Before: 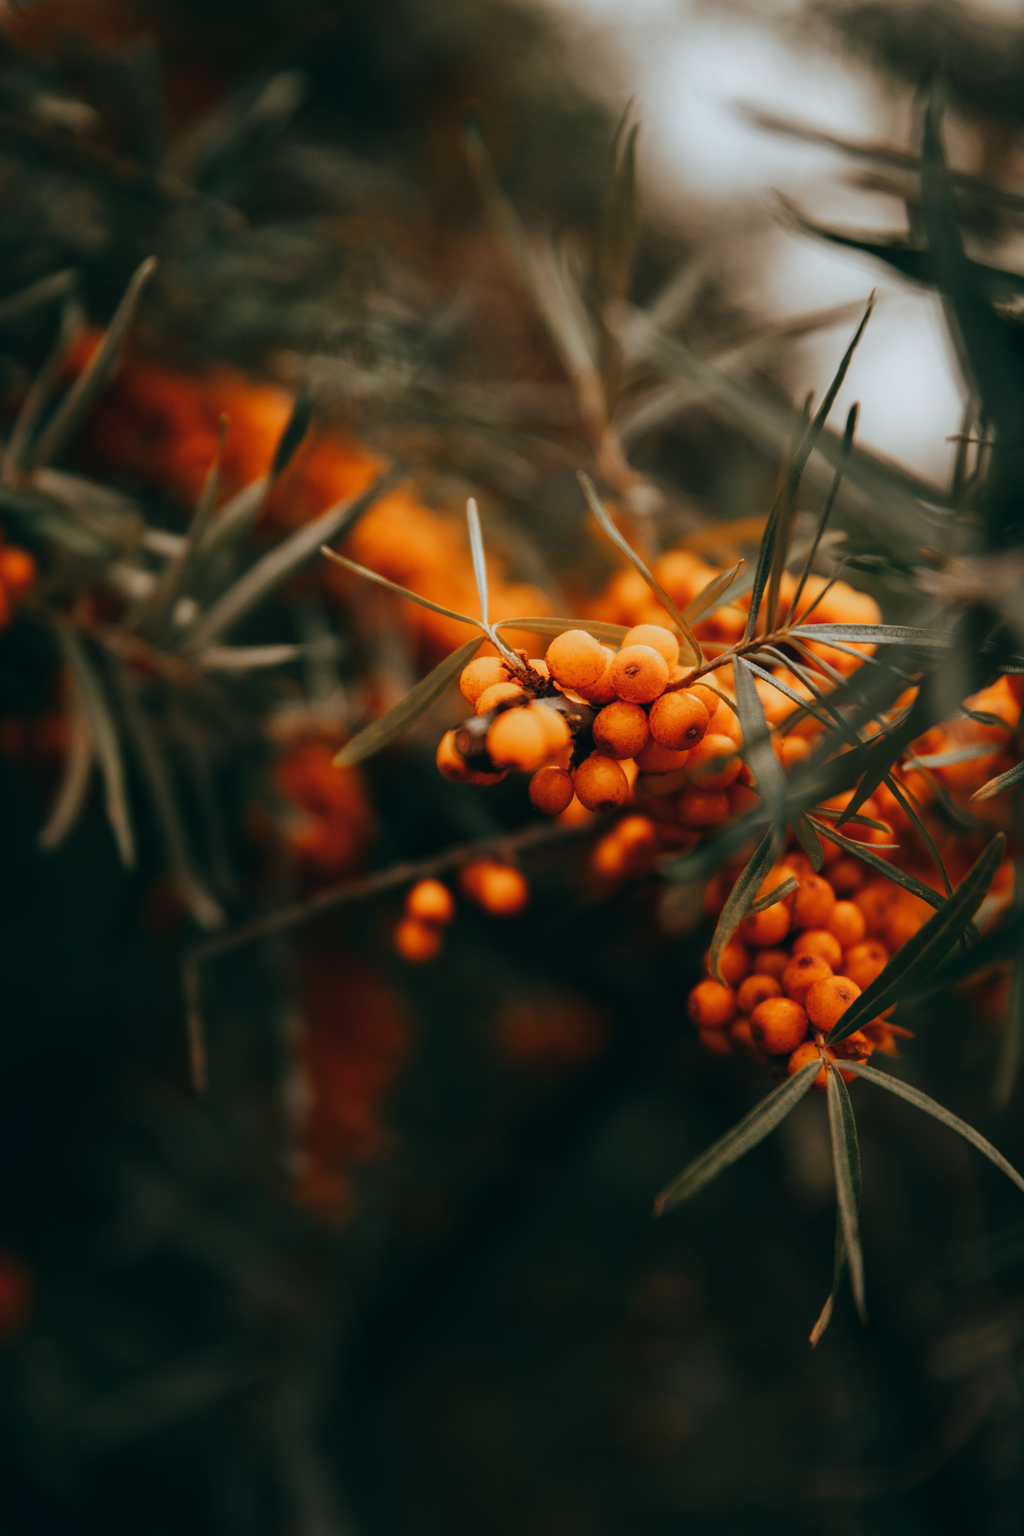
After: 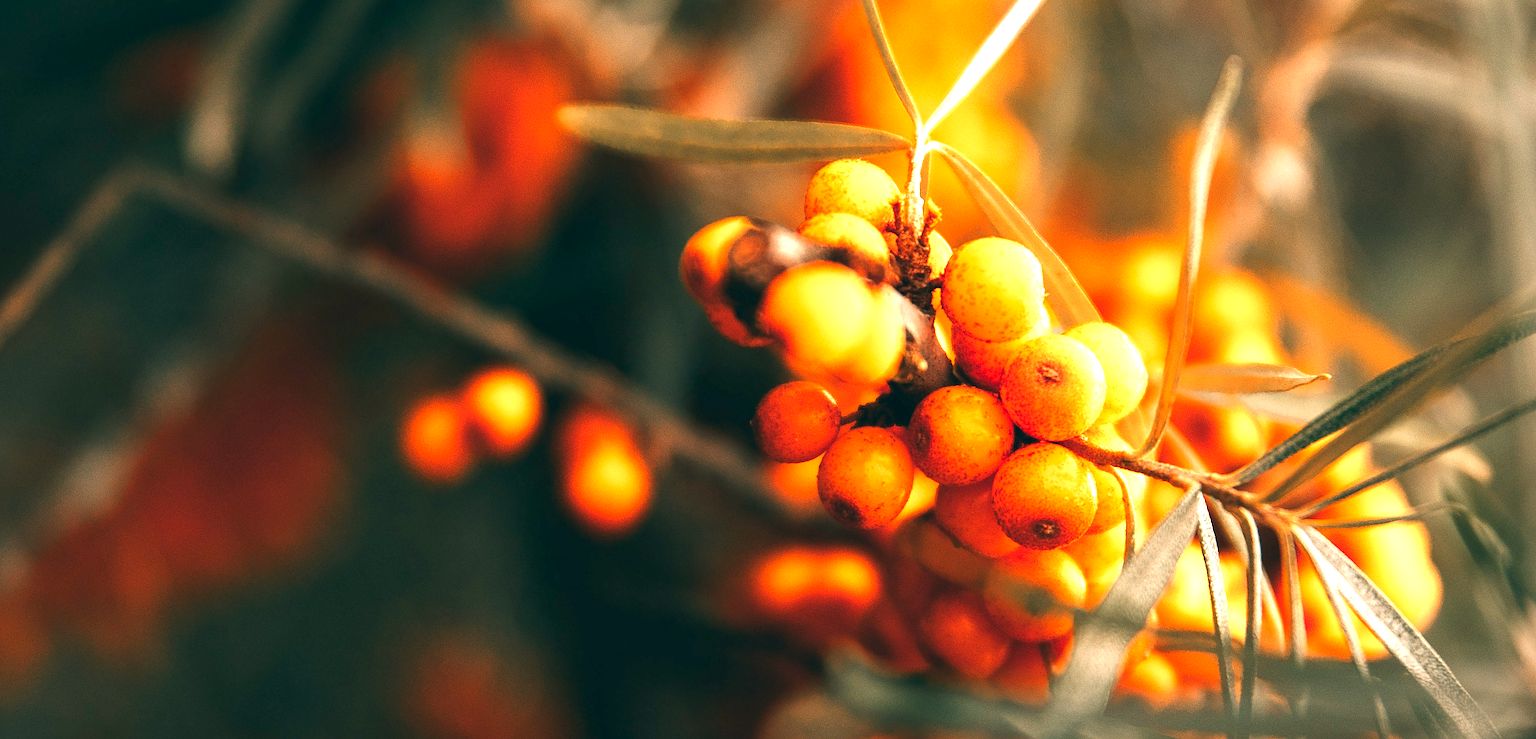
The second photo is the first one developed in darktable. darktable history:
crop and rotate: angle -45.41°, top 16.765%, right 0.927%, bottom 11.653%
color correction: highlights a* 5.9, highlights b* 4.69
sharpen: on, module defaults
exposure: black level correction 0.001, exposure 1.736 EV, compensate highlight preservation false
